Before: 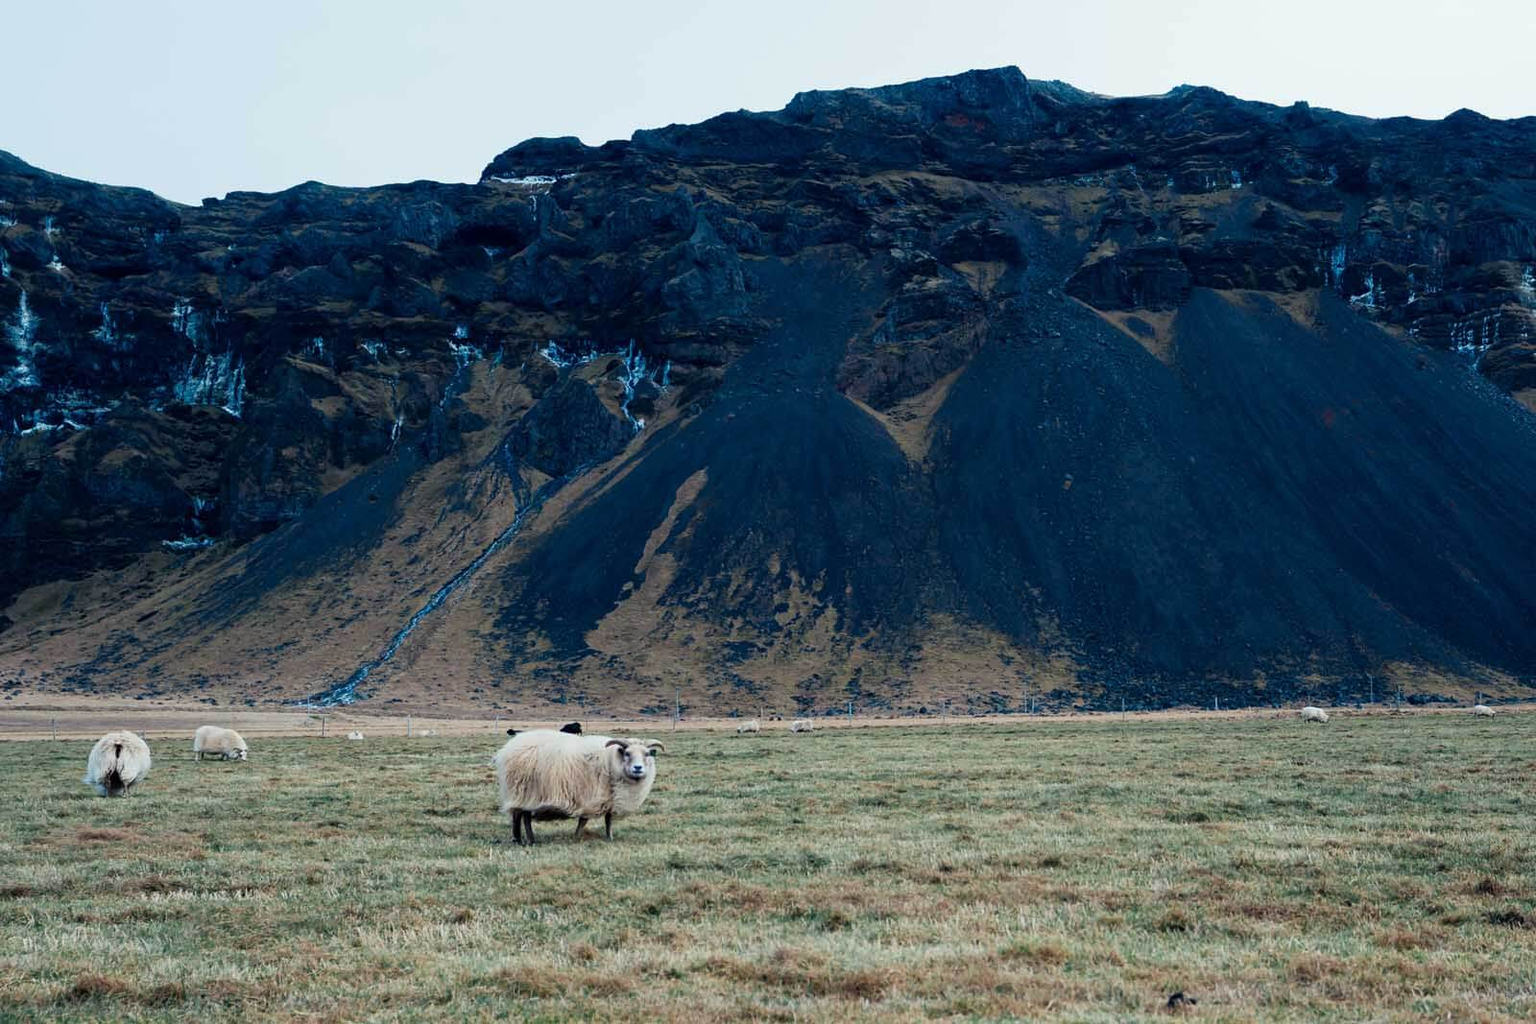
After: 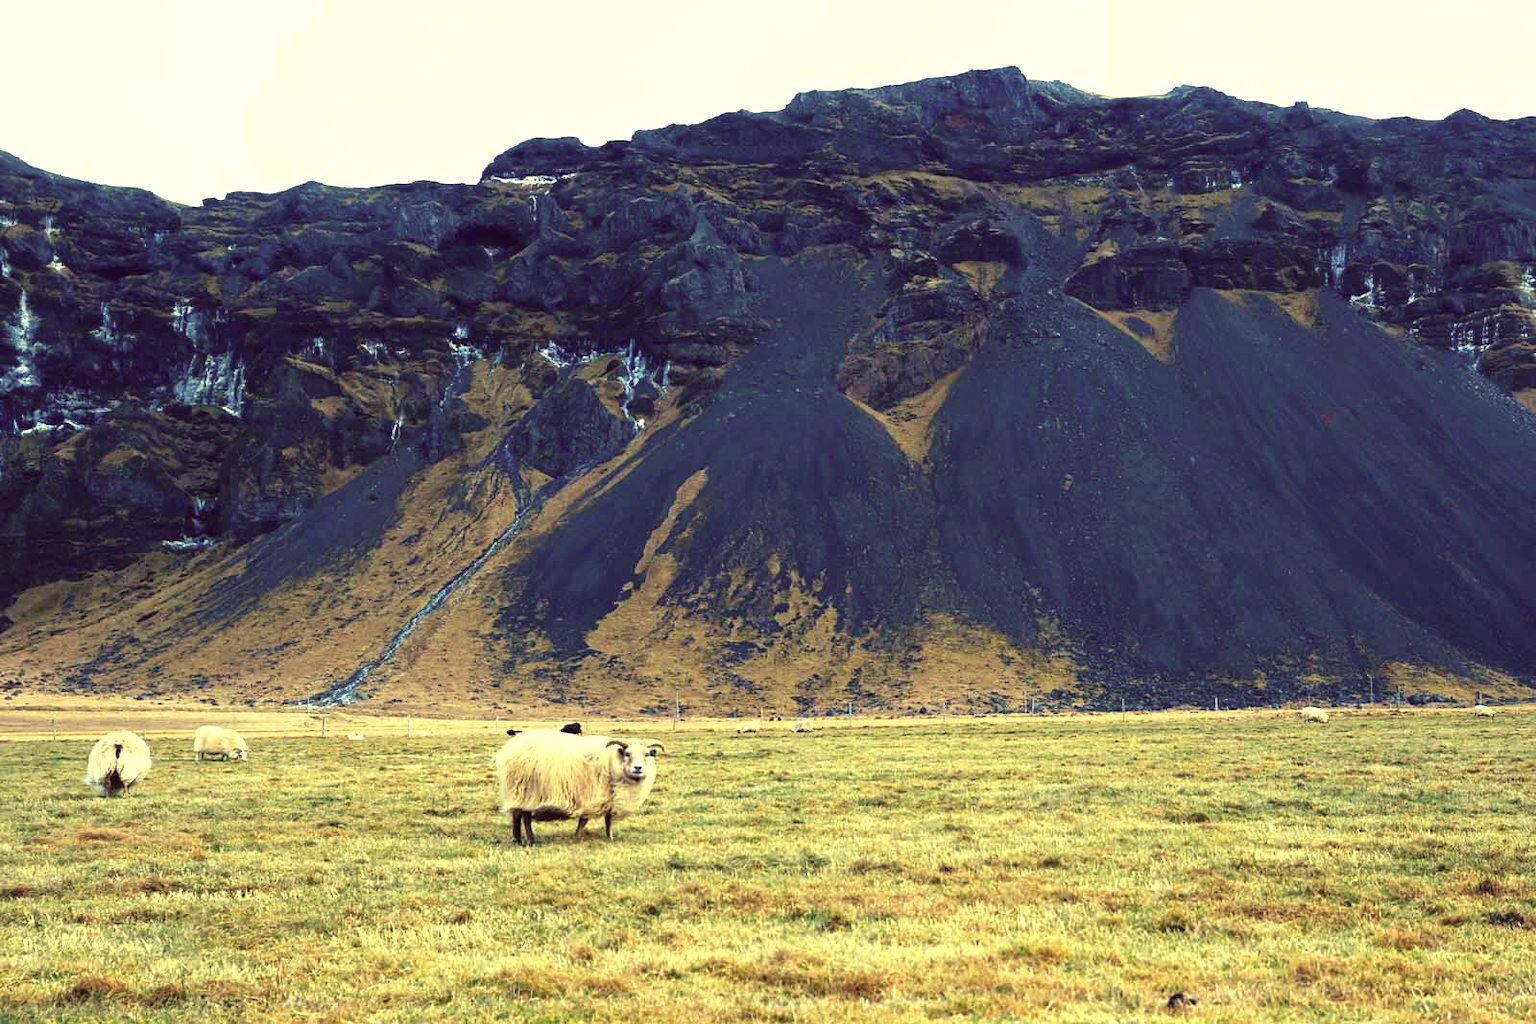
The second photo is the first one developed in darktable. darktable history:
exposure: black level correction -0.002, exposure 1.113 EV, compensate highlight preservation false
color correction: highlights a* -0.505, highlights b* 39.97, shadows a* 9.9, shadows b* -0.631
